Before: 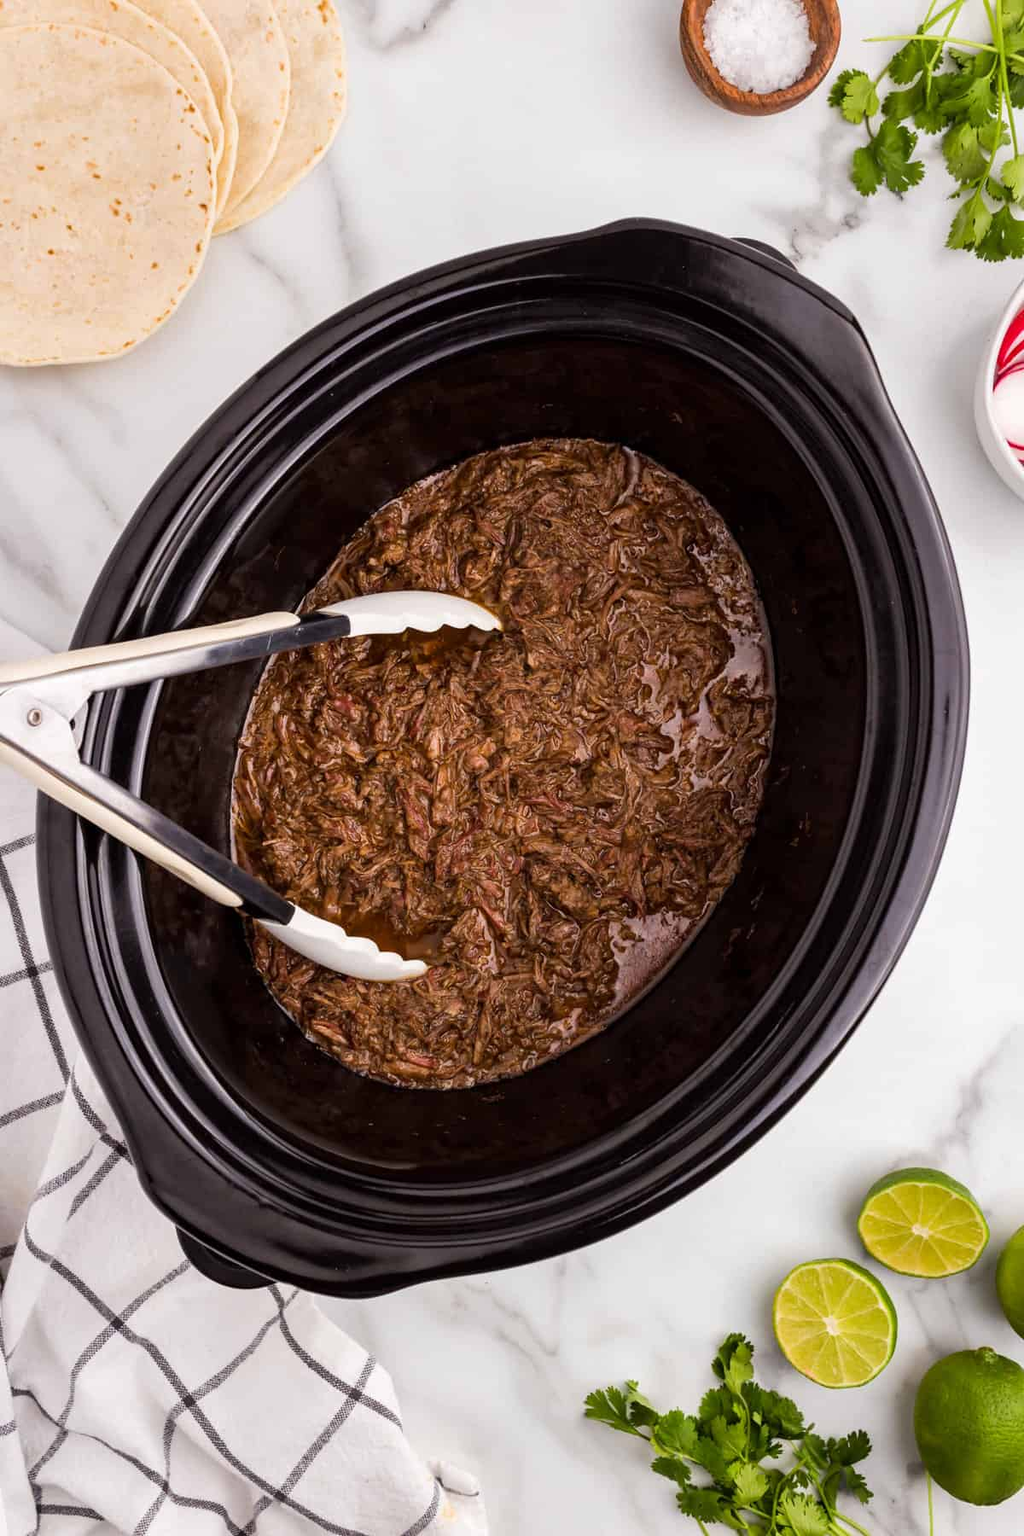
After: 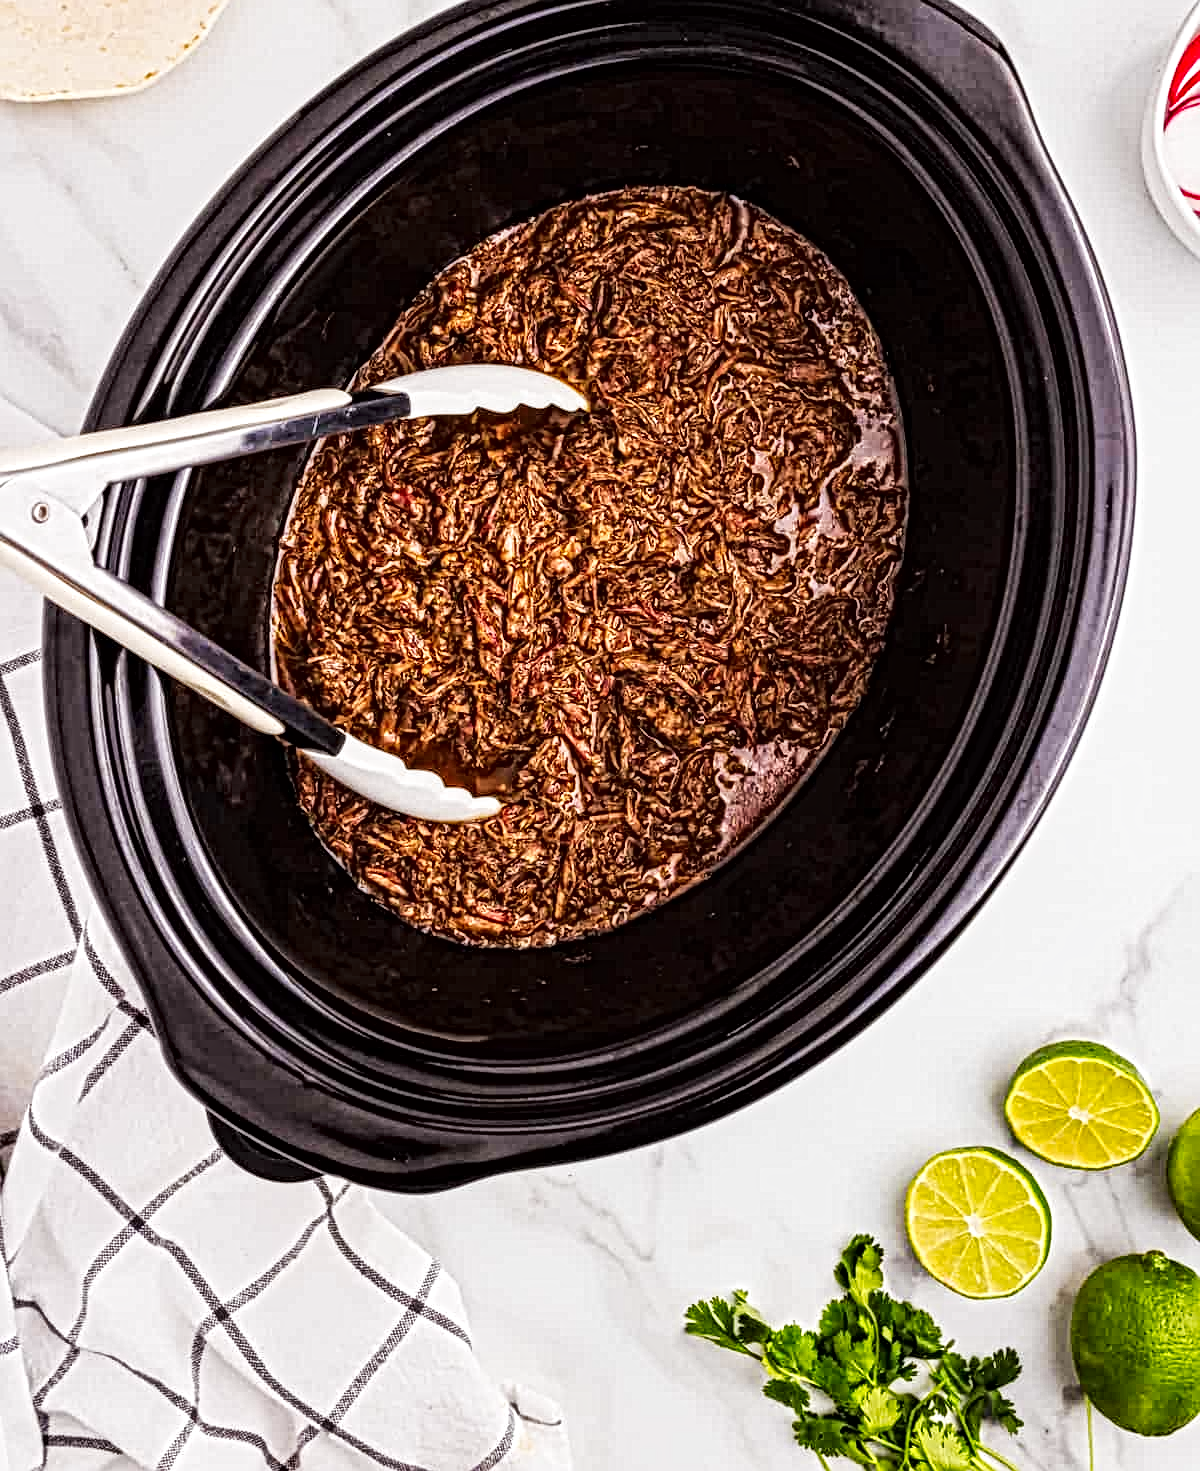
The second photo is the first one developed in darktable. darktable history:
crop and rotate: top 18.257%
tone curve: curves: ch0 [(0, 0.003) (0.044, 0.032) (0.12, 0.089) (0.197, 0.168) (0.281, 0.273) (0.468, 0.548) (0.588, 0.71) (0.701, 0.815) (0.86, 0.922) (1, 0.982)]; ch1 [(0, 0) (0.247, 0.215) (0.433, 0.382) (0.466, 0.426) (0.493, 0.481) (0.501, 0.5) (0.517, 0.524) (0.557, 0.582) (0.598, 0.651) (0.671, 0.735) (0.796, 0.85) (1, 1)]; ch2 [(0, 0) (0.249, 0.216) (0.357, 0.317) (0.448, 0.432) (0.478, 0.492) (0.498, 0.499) (0.517, 0.53) (0.537, 0.57) (0.569, 0.623) (0.61, 0.663) (0.706, 0.75) (0.808, 0.809) (0.991, 0.968)], preserve colors none
local contrast: mode bilateral grid, contrast 20, coarseness 4, detail 298%, midtone range 0.2
